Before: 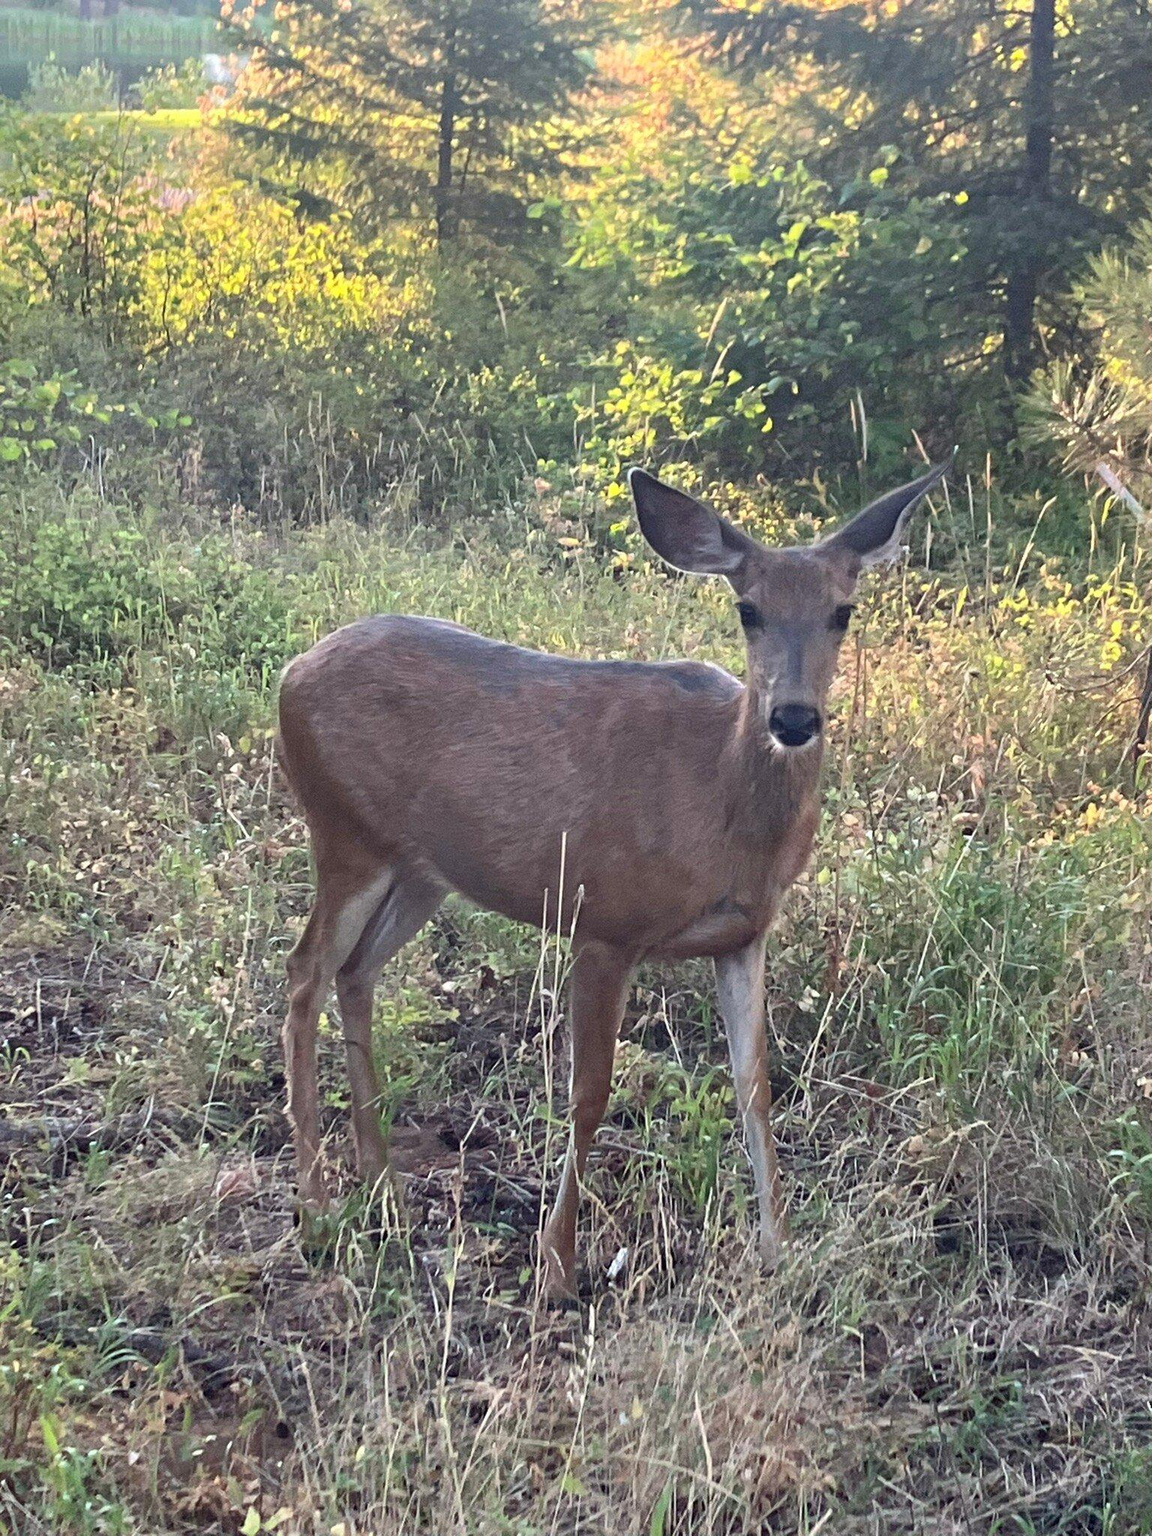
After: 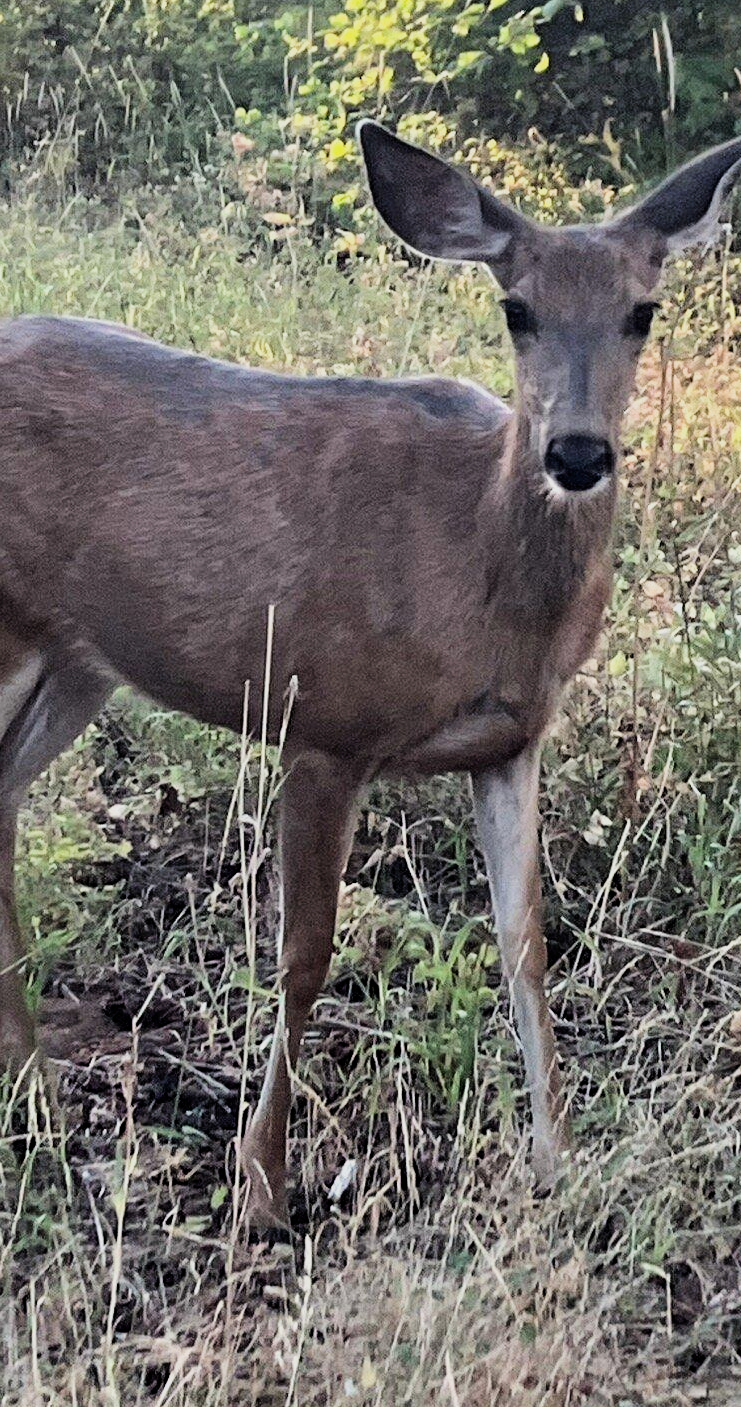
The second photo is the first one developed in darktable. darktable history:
filmic rgb: black relative exposure -5 EV, hardness 2.88, contrast 1.4, highlights saturation mix -20%
crop: left 31.379%, top 24.658%, right 20.326%, bottom 6.628%
